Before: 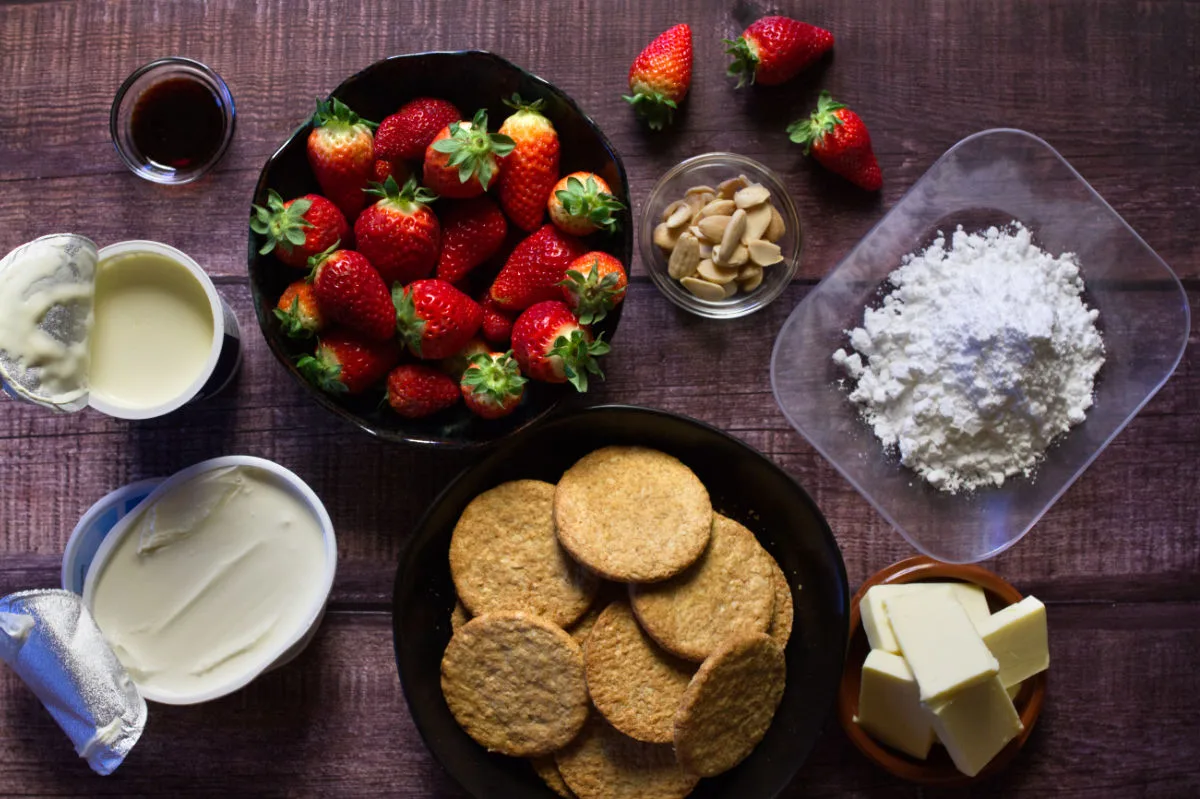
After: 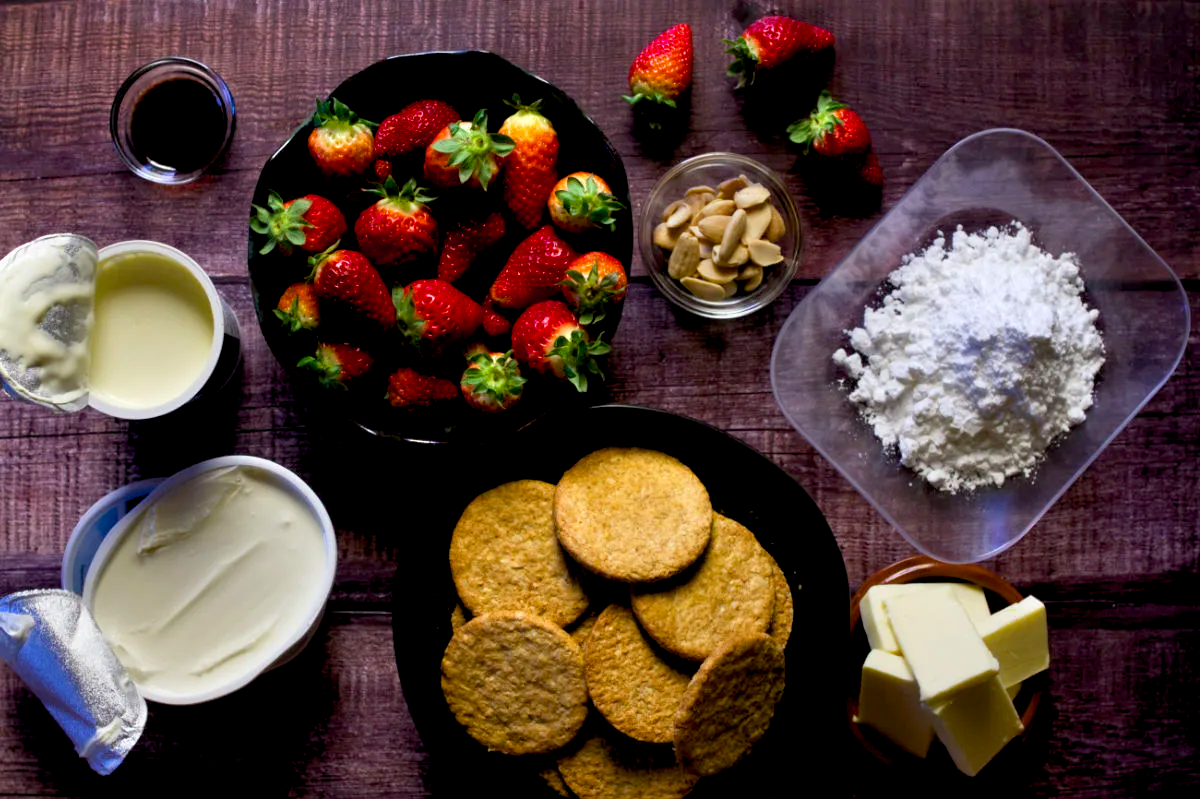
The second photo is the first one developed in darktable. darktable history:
color balance rgb: global offset › luminance -1.448%, perceptual saturation grading › global saturation 19.949%, global vibrance 11.414%, contrast 4.789%
